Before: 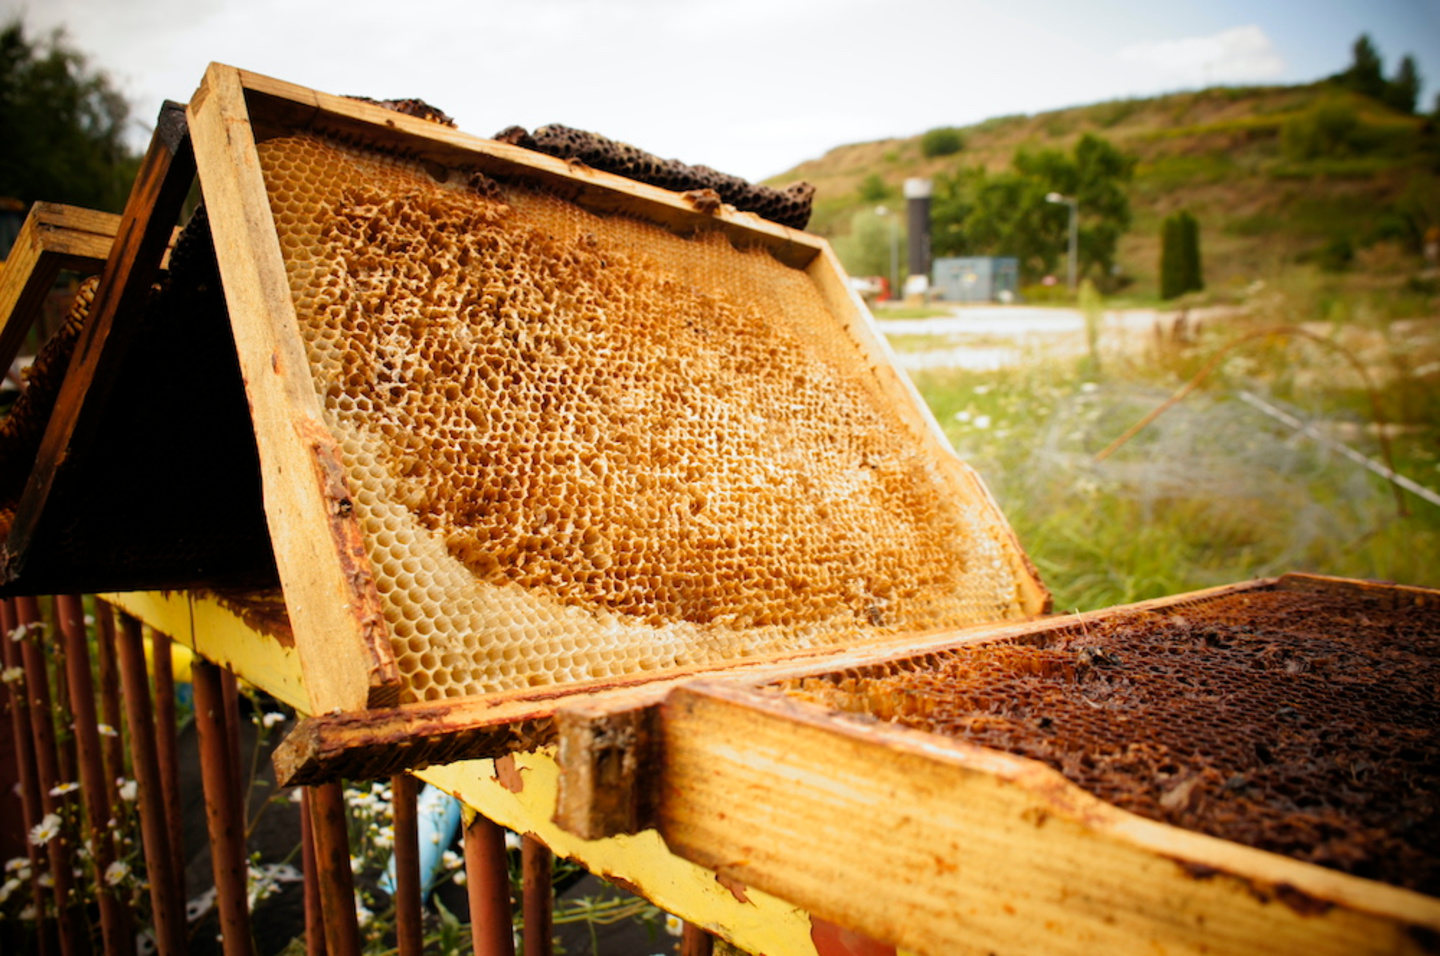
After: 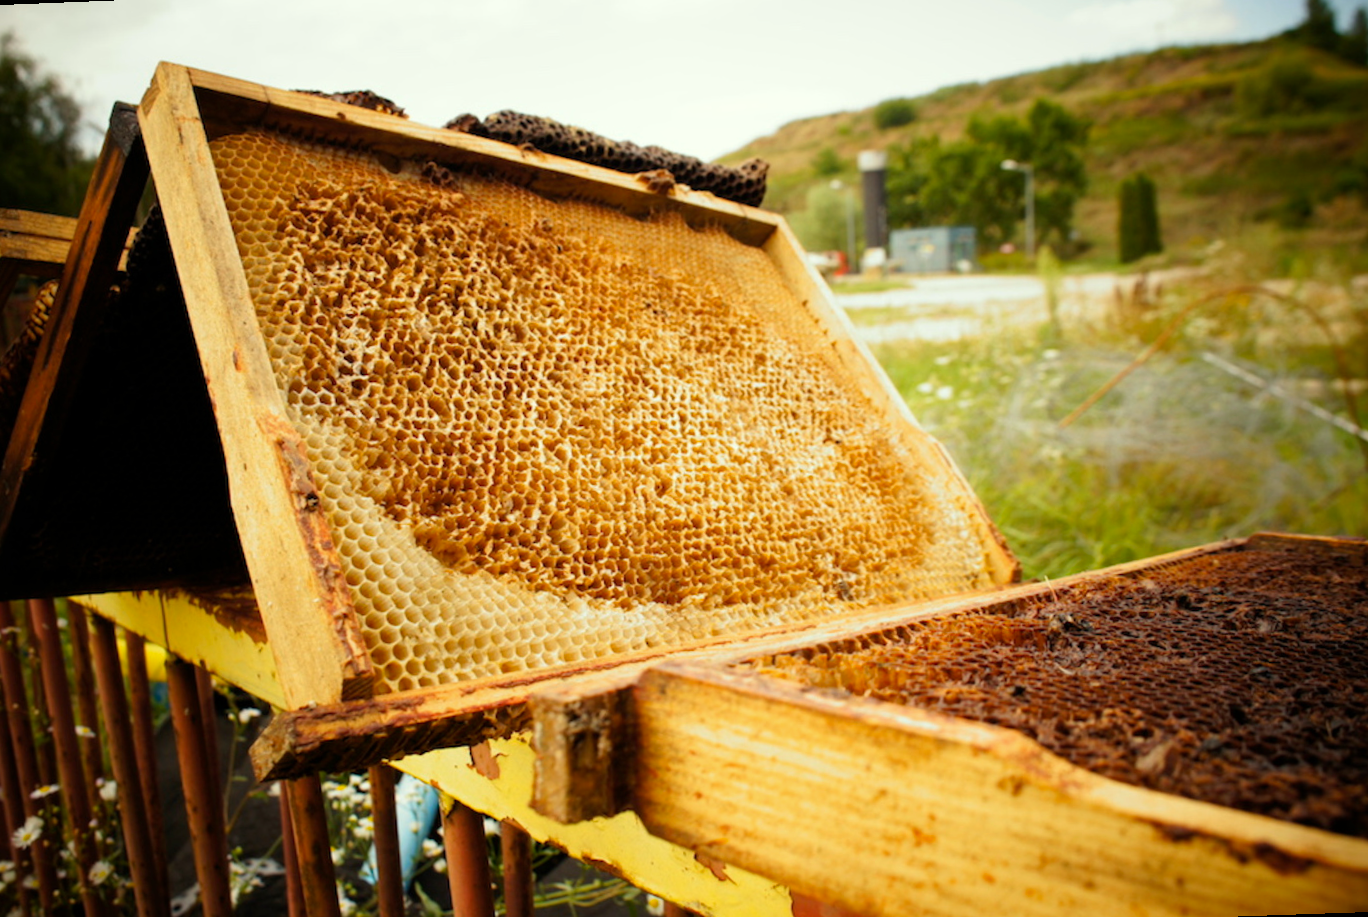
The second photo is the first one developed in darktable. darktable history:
color correction: highlights a* -4.28, highlights b* 6.53
rotate and perspective: rotation -2.12°, lens shift (vertical) 0.009, lens shift (horizontal) -0.008, automatic cropping original format, crop left 0.036, crop right 0.964, crop top 0.05, crop bottom 0.959
